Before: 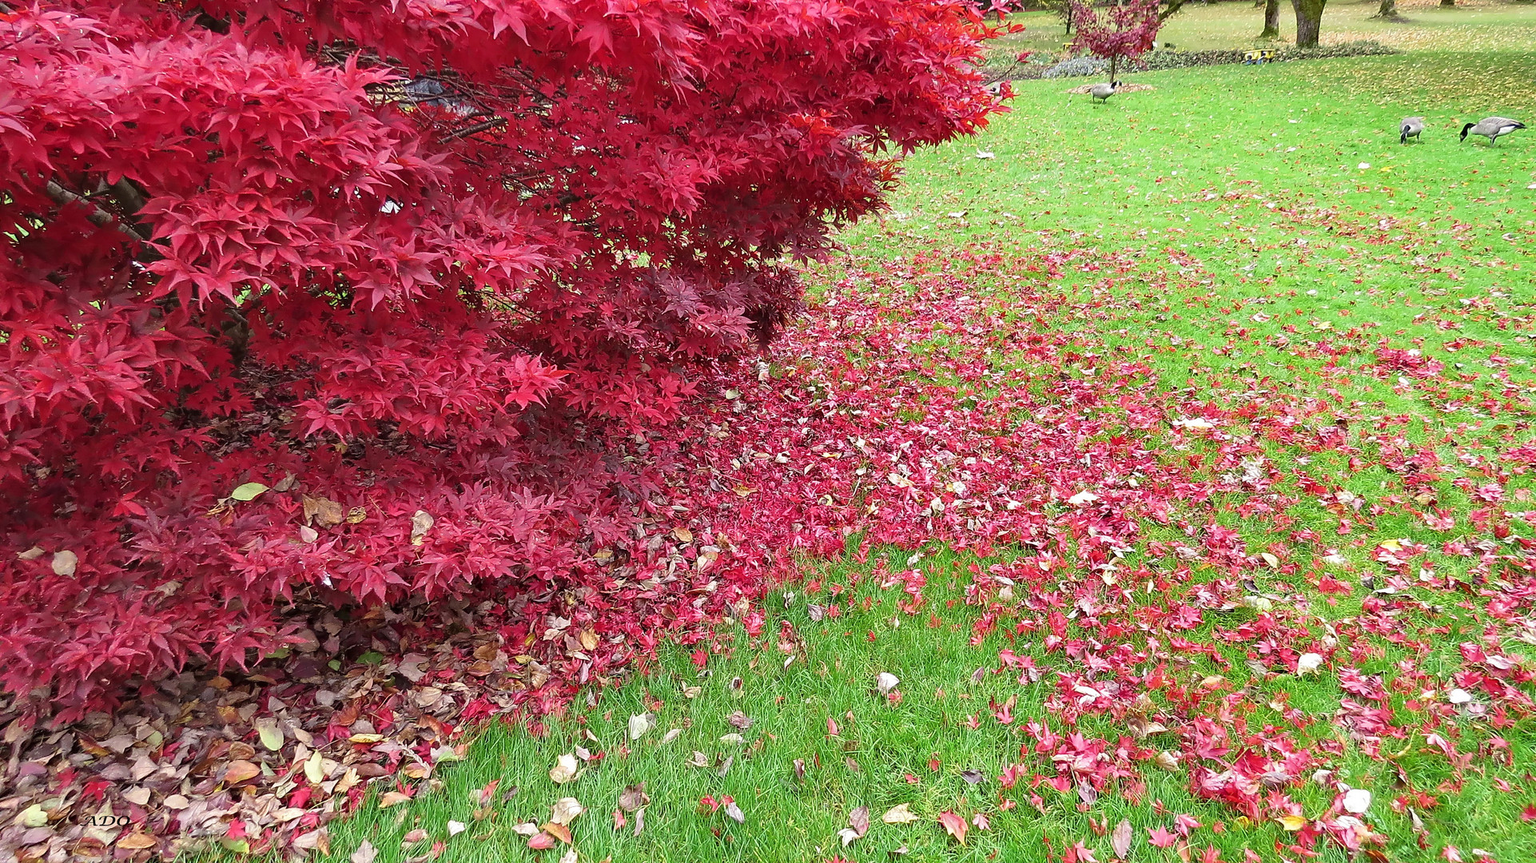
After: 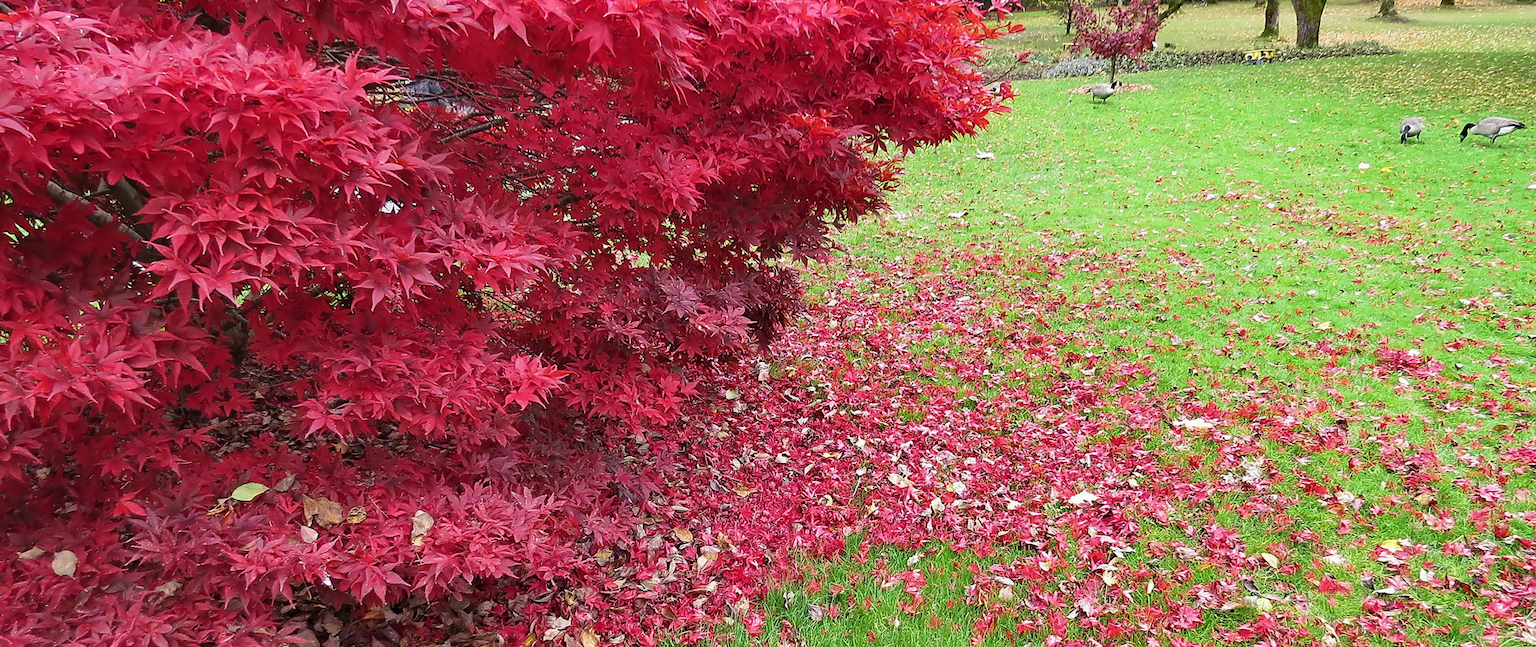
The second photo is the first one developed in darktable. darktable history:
exposure: exposure -0.046 EV, compensate highlight preservation false
crop: bottom 24.99%
